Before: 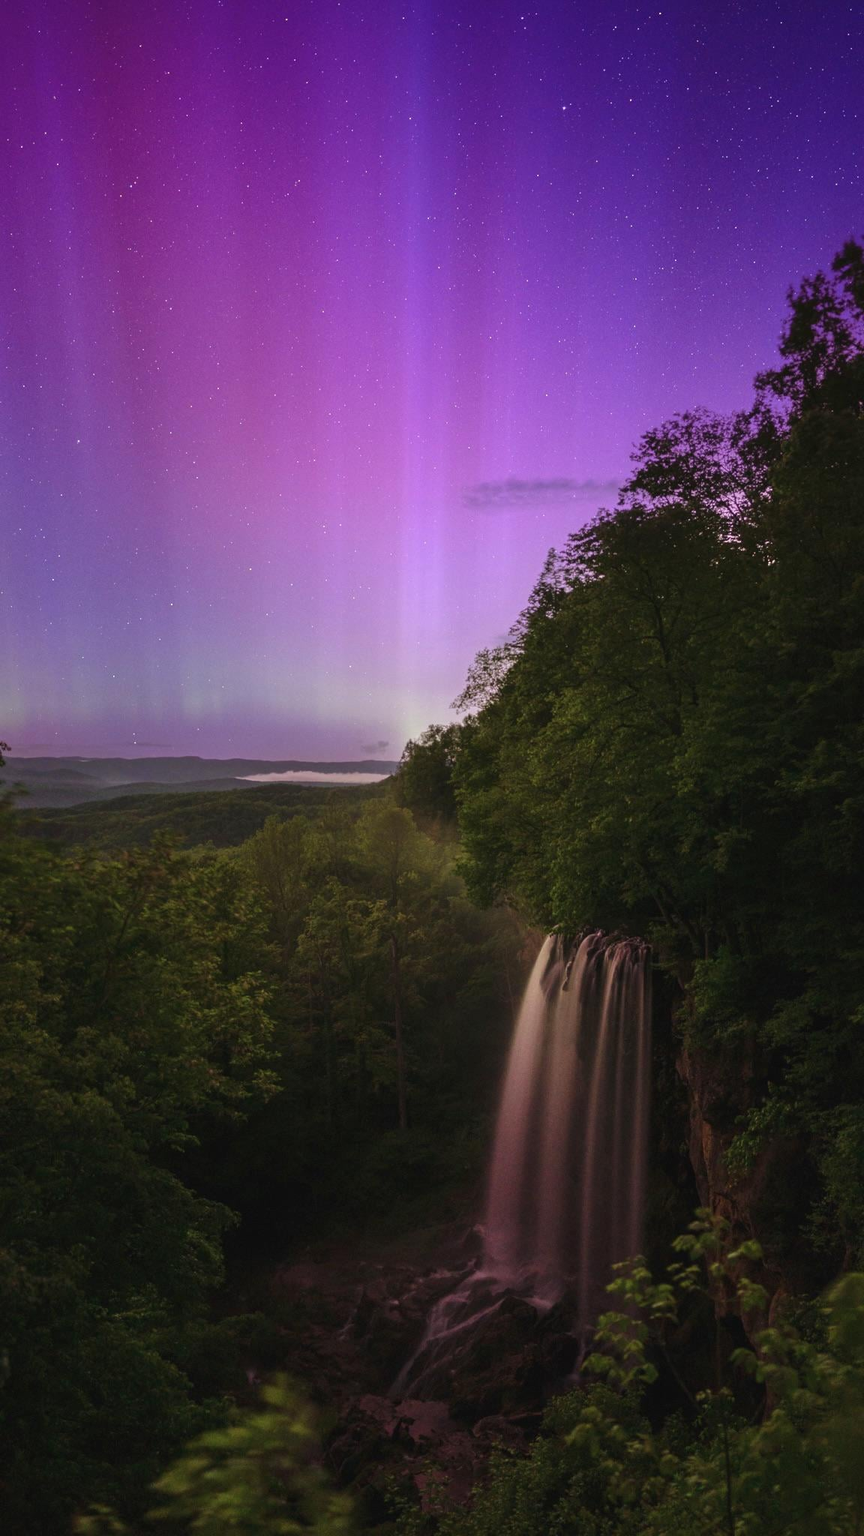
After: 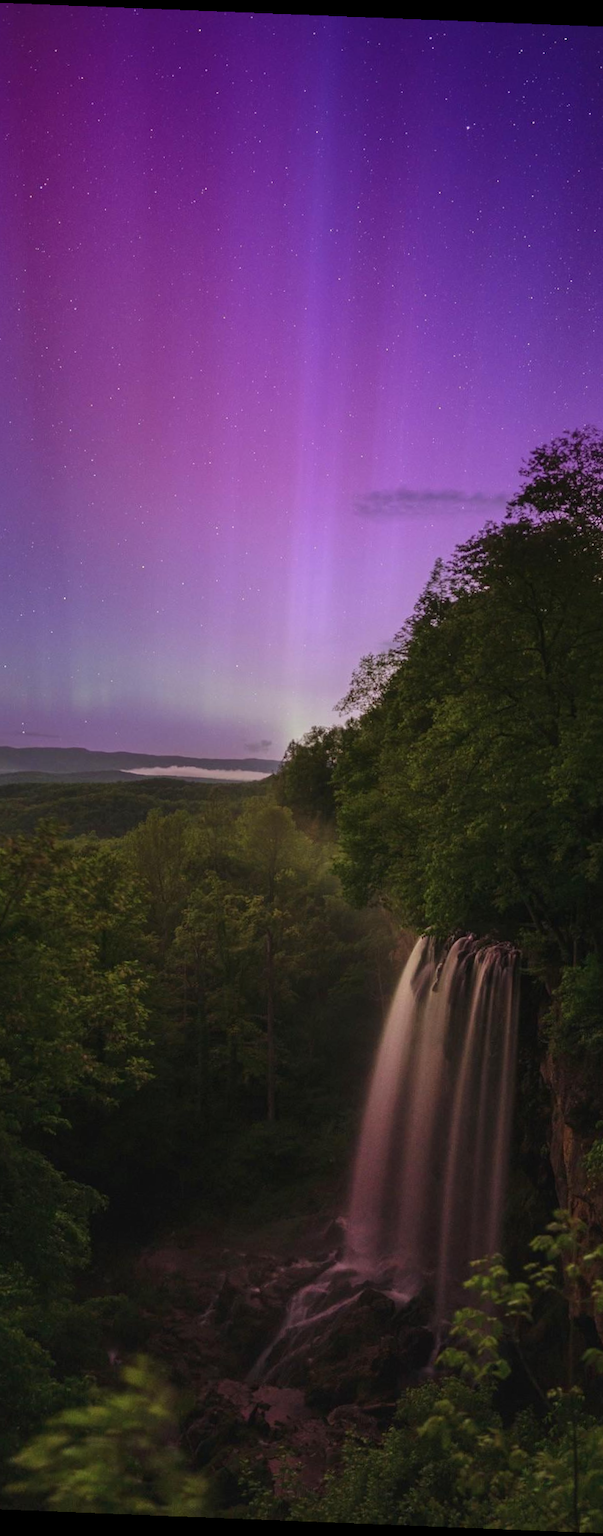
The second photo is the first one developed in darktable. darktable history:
rotate and perspective: rotation 2.27°, automatic cropping off
crop and rotate: left 15.446%, right 17.836%
exposure: exposure 0.2 EV, compensate highlight preservation false
graduated density: rotation -0.352°, offset 57.64
